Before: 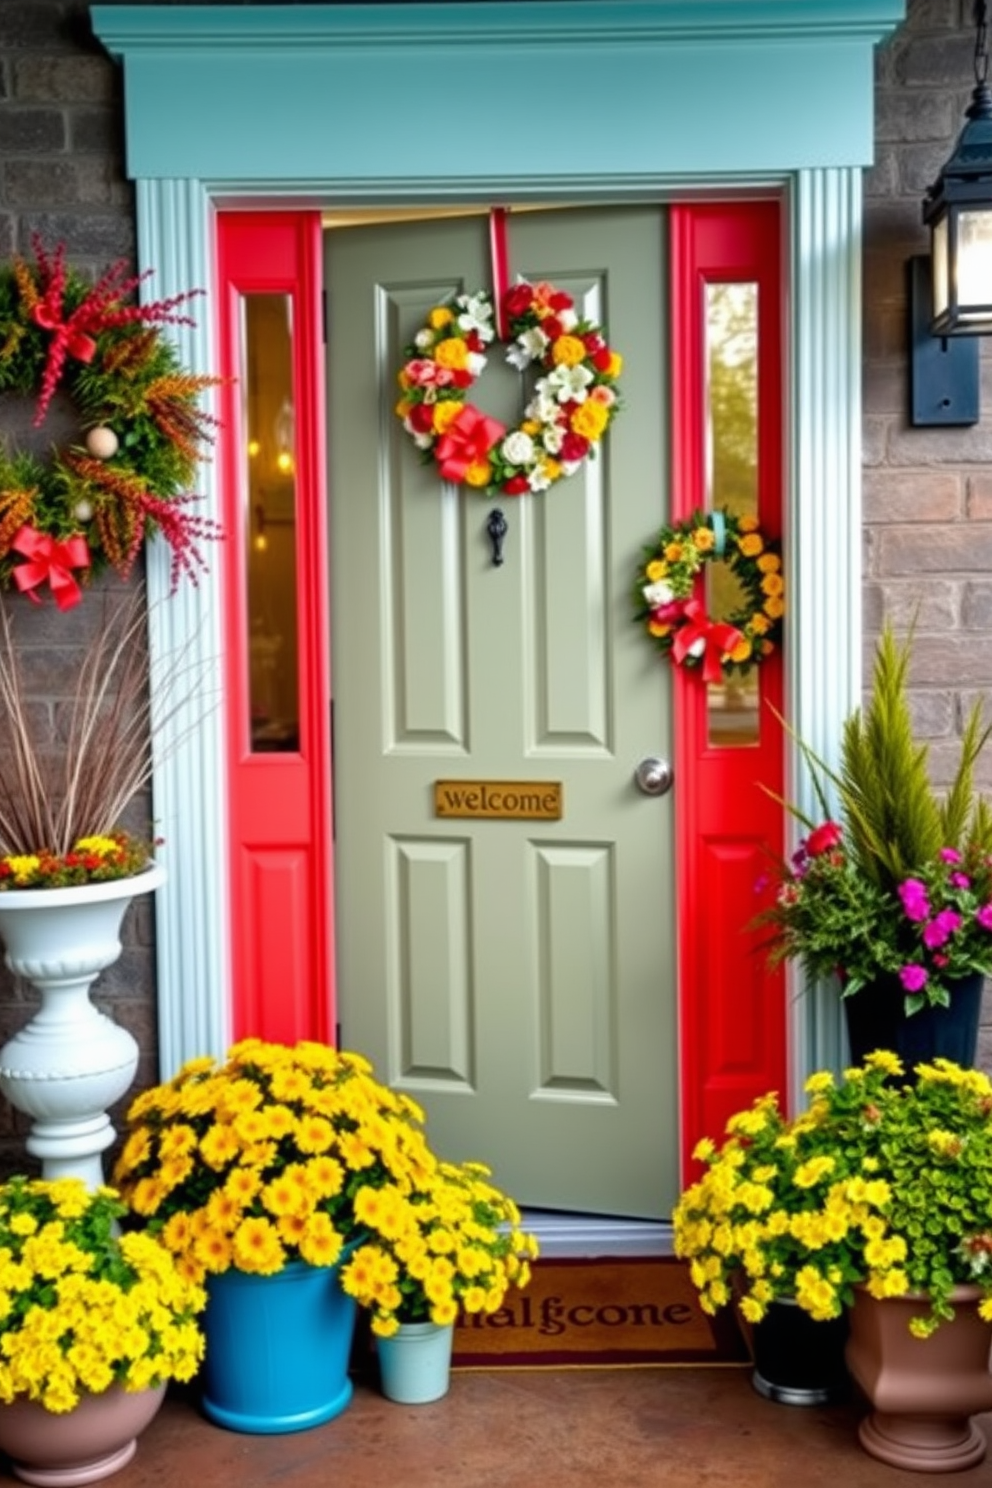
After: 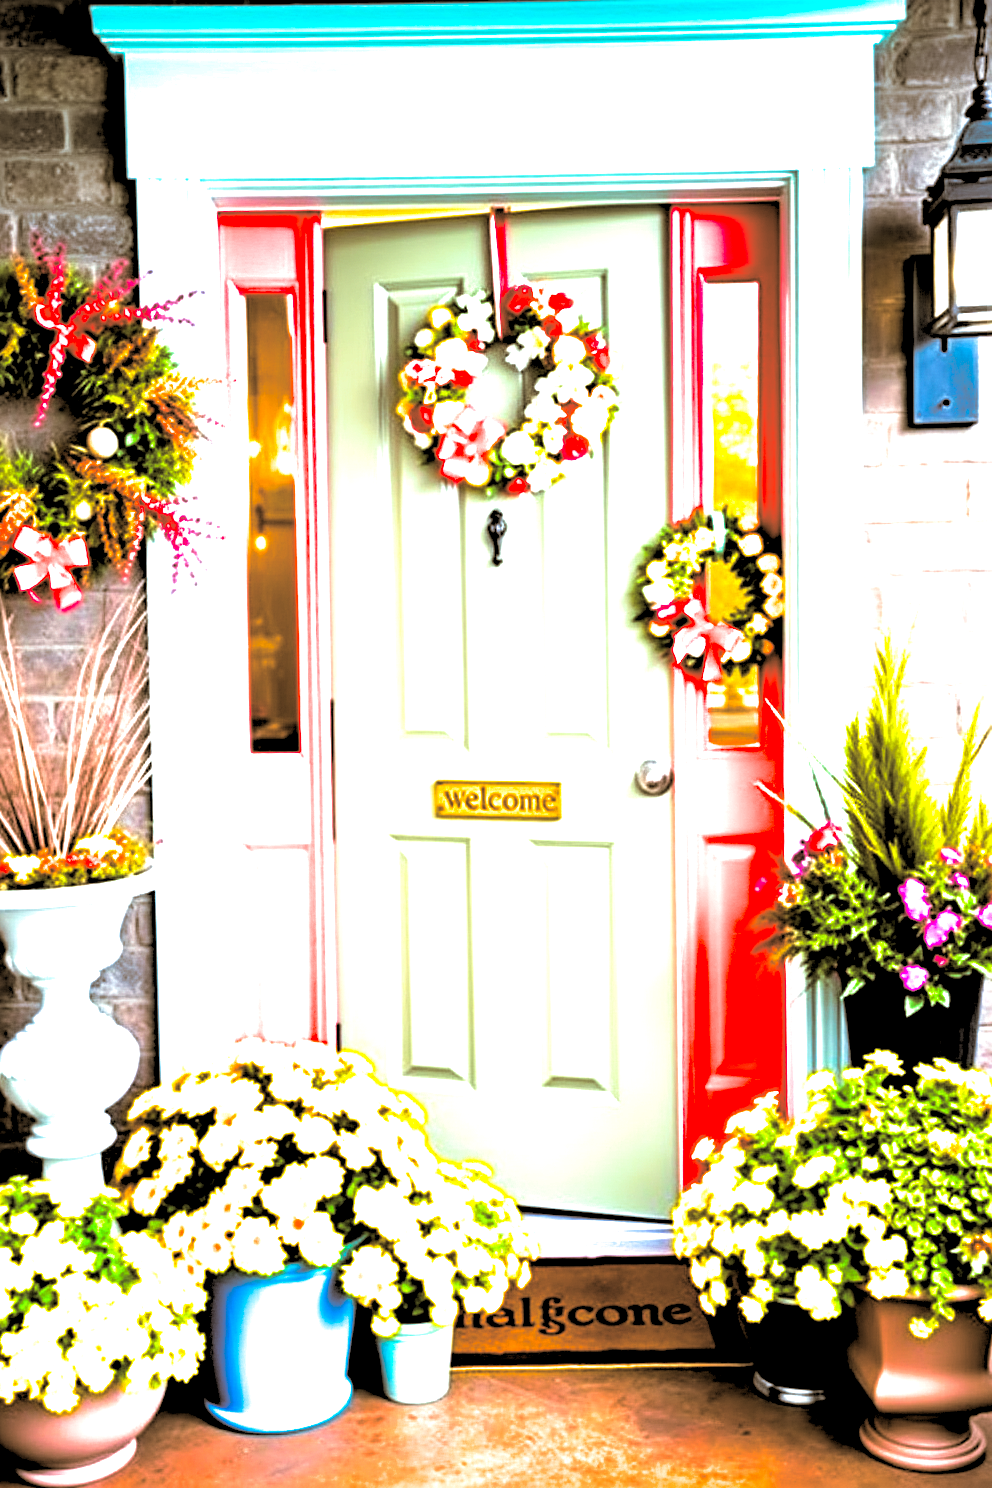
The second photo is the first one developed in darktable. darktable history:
split-toning: shadows › hue 37.98°, highlights › hue 185.58°, balance -55.261
rgb levels: levels [[0.029, 0.461, 0.922], [0, 0.5, 1], [0, 0.5, 1]]
exposure: black level correction 0, exposure 1.625 EV, compensate exposure bias true, compensate highlight preservation false
color balance rgb: linear chroma grading › global chroma 9%, perceptual saturation grading › global saturation 36%, perceptual brilliance grading › global brilliance 15%, perceptual brilliance grading › shadows -35%, global vibrance 15%
sharpen: on, module defaults
